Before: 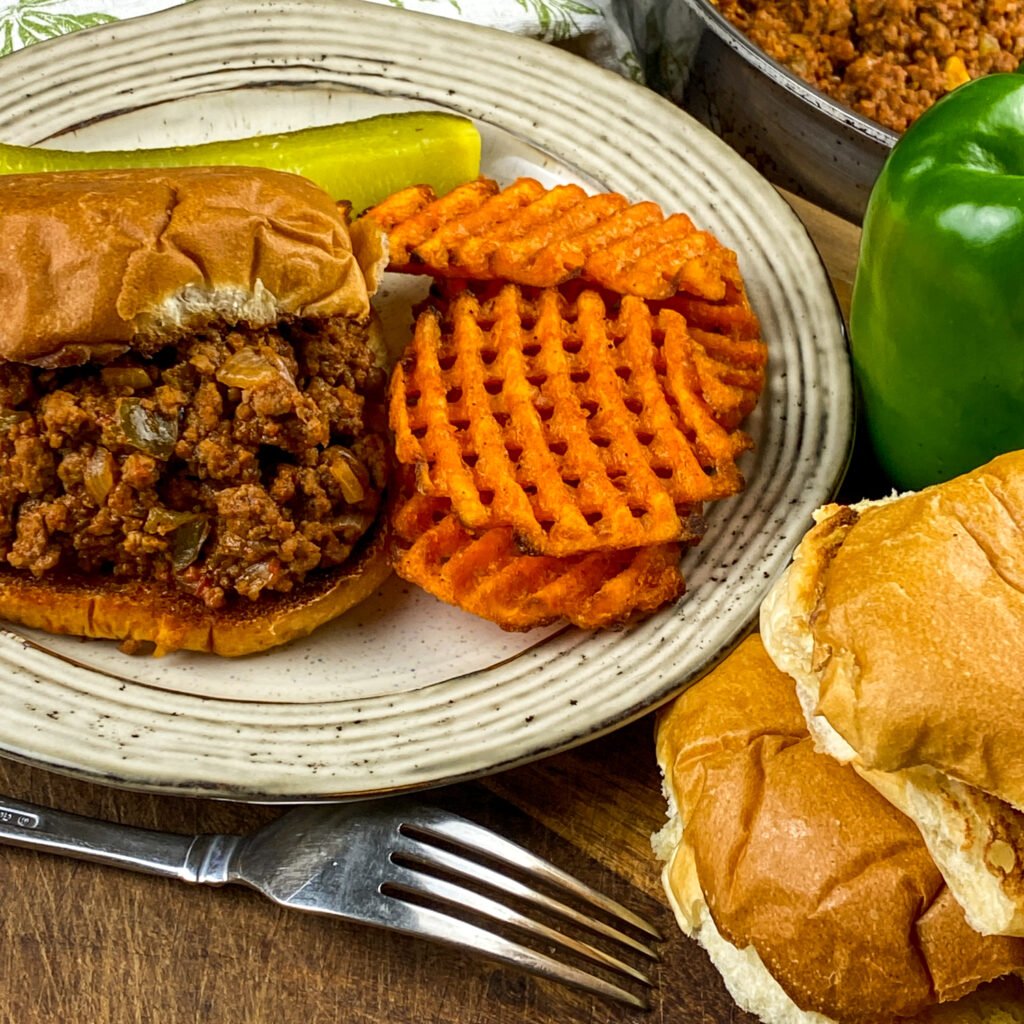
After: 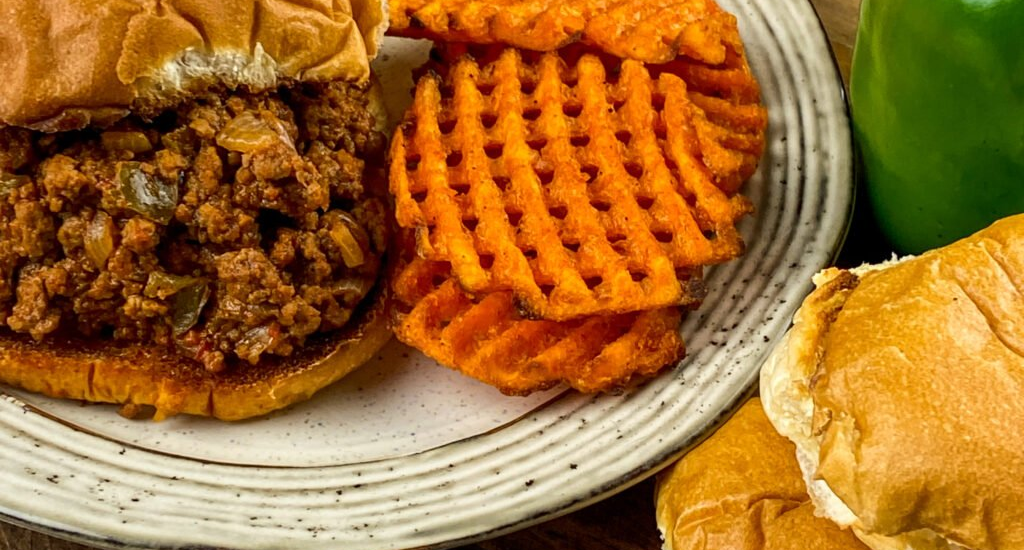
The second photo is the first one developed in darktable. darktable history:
crop and rotate: top 23.082%, bottom 23.128%
